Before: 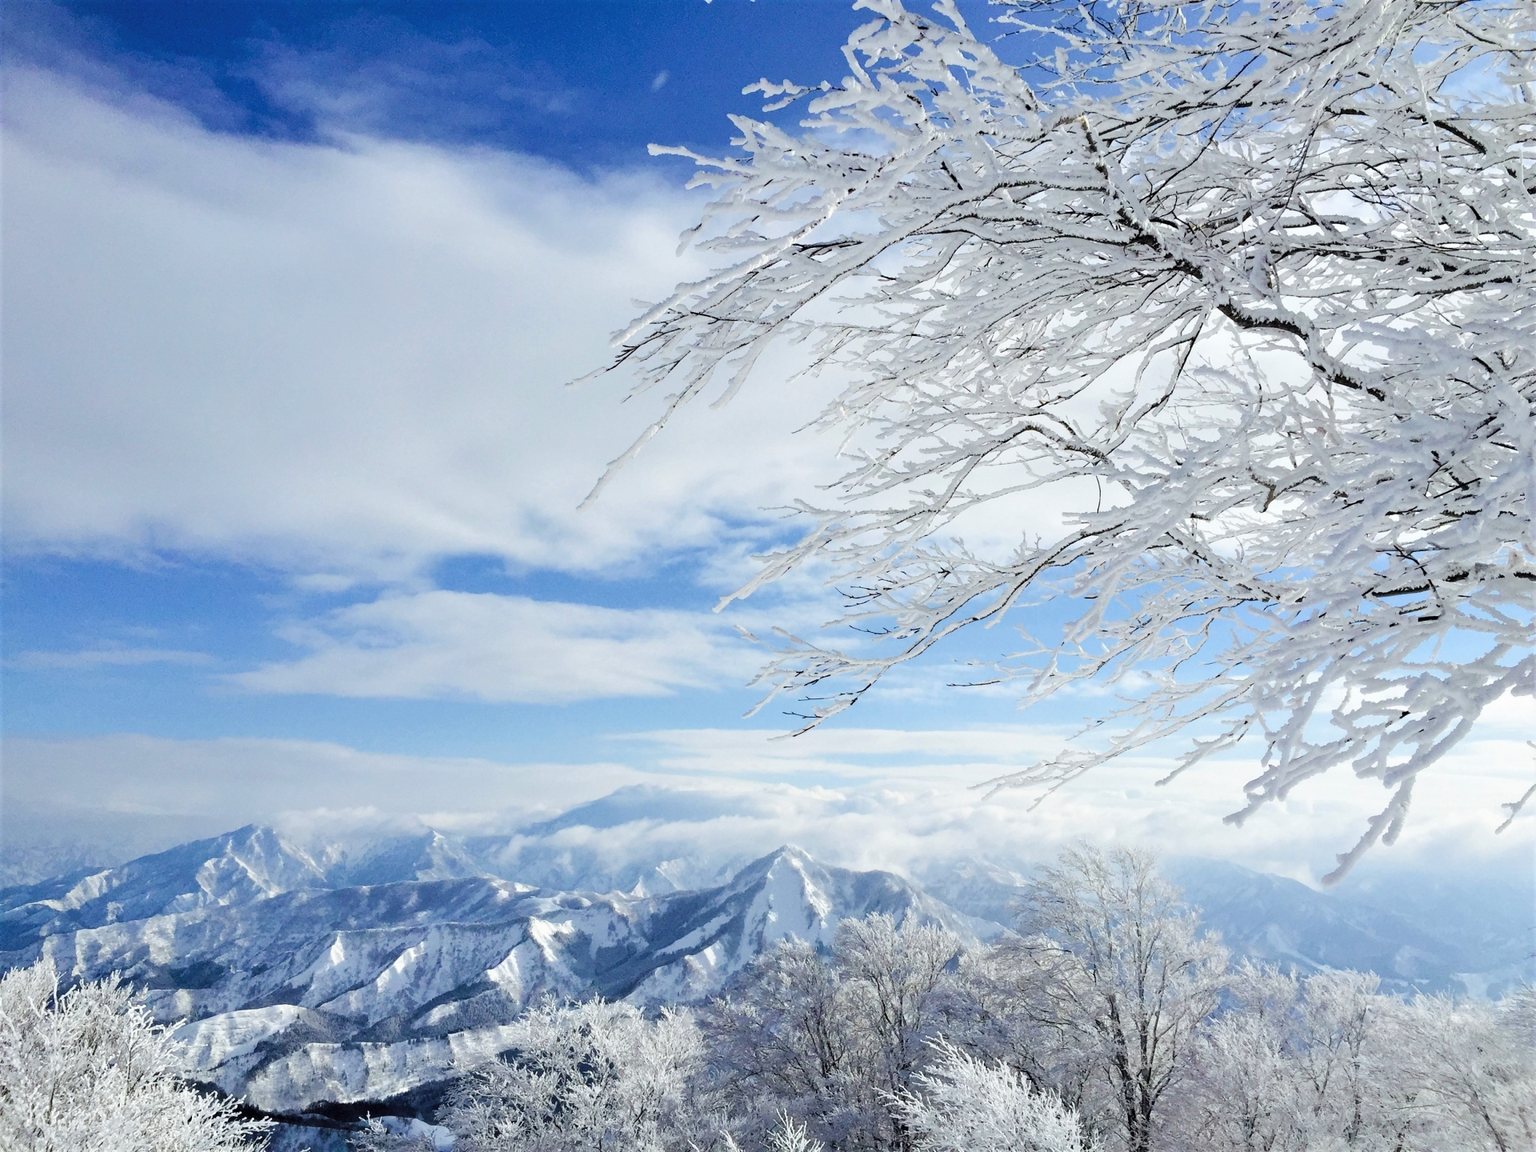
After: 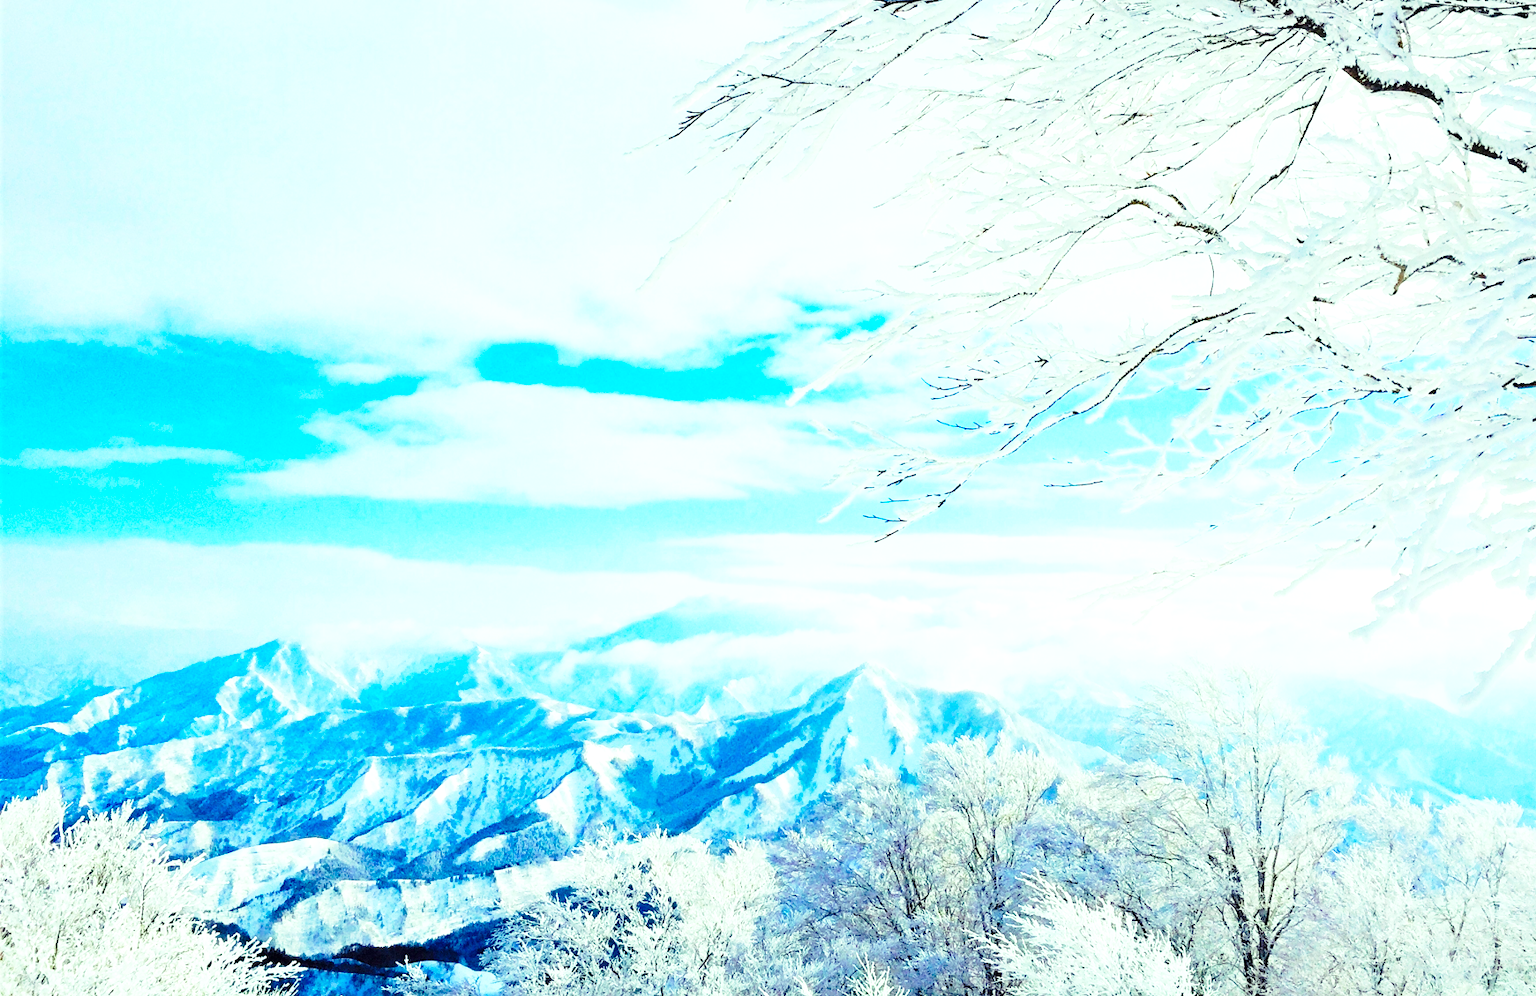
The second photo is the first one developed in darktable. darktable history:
exposure: black level correction 0, exposure 0.499 EV, compensate highlight preservation false
color balance rgb: highlights gain › luminance 15.087%, highlights gain › chroma 7.003%, highlights gain › hue 123.17°, linear chroma grading › global chroma 42.654%, perceptual saturation grading › global saturation 30.85%, global vibrance 20%
crop: top 21.313%, right 9.319%, bottom 0.228%
base curve: curves: ch0 [(0, 0) (0.028, 0.03) (0.121, 0.232) (0.46, 0.748) (0.859, 0.968) (1, 1)], preserve colors none
